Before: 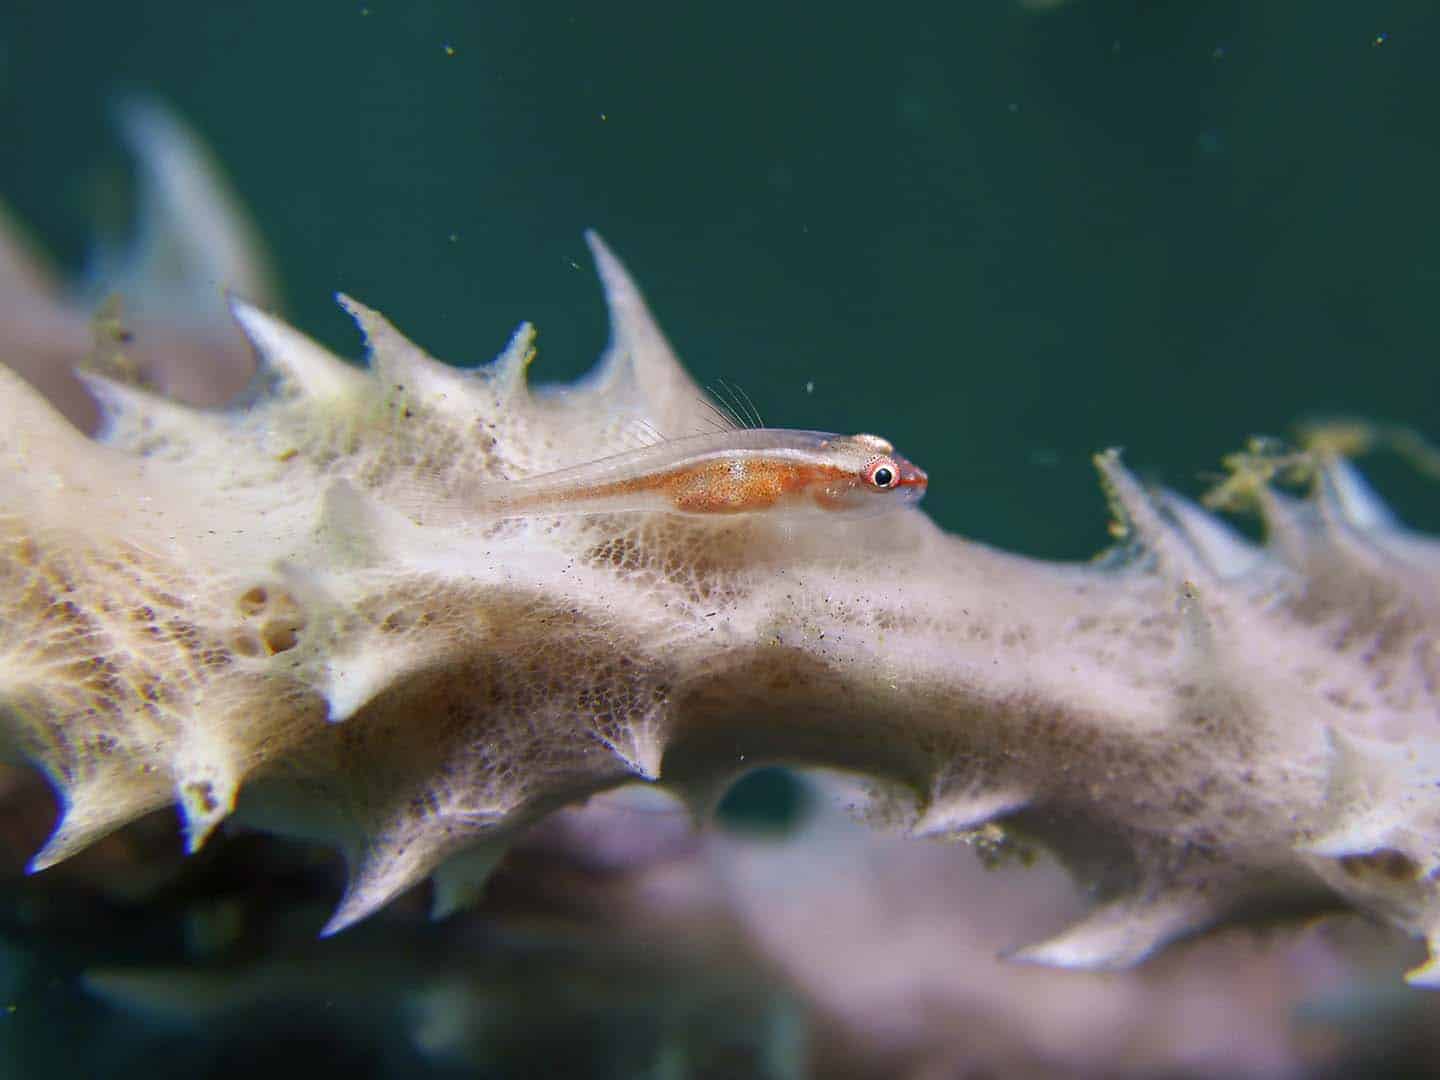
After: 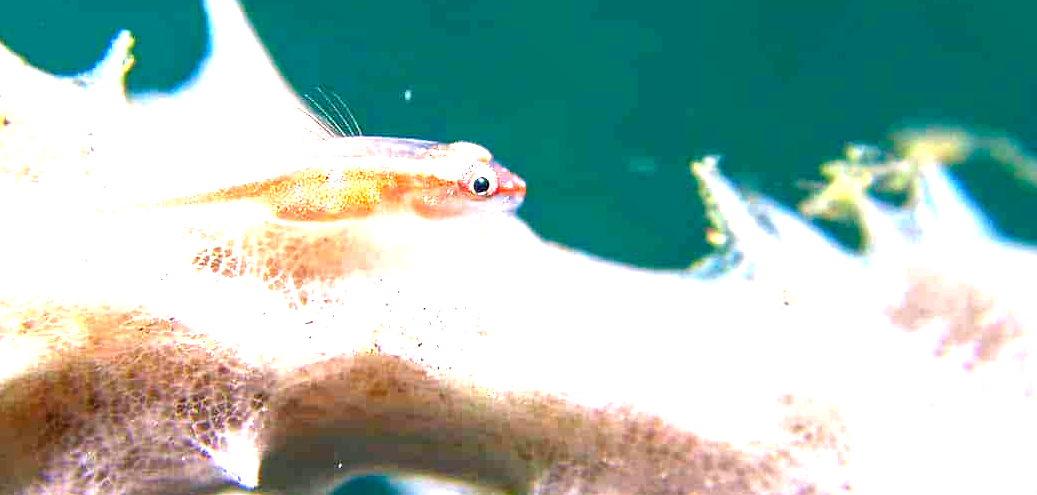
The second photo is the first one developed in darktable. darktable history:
exposure: black level correction 0, exposure 1.3 EV, compensate exposure bias true, compensate highlight preservation false
crop and rotate: left 27.938%, top 27.046%, bottom 27.046%
local contrast: highlights 100%, shadows 100%, detail 131%, midtone range 0.2
